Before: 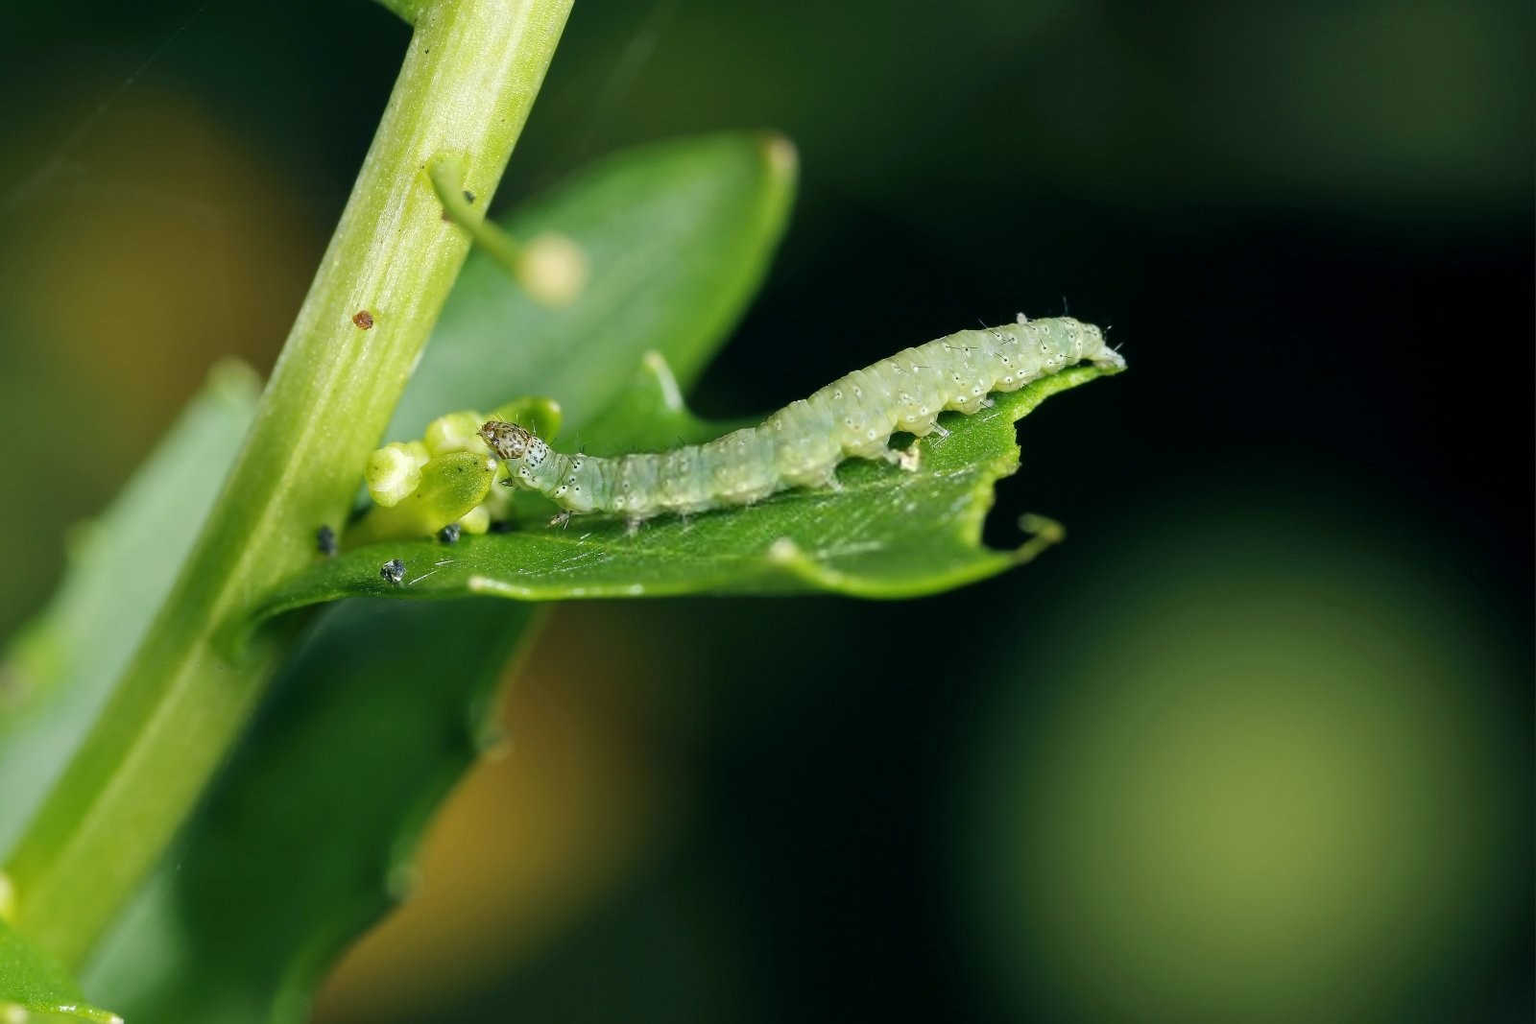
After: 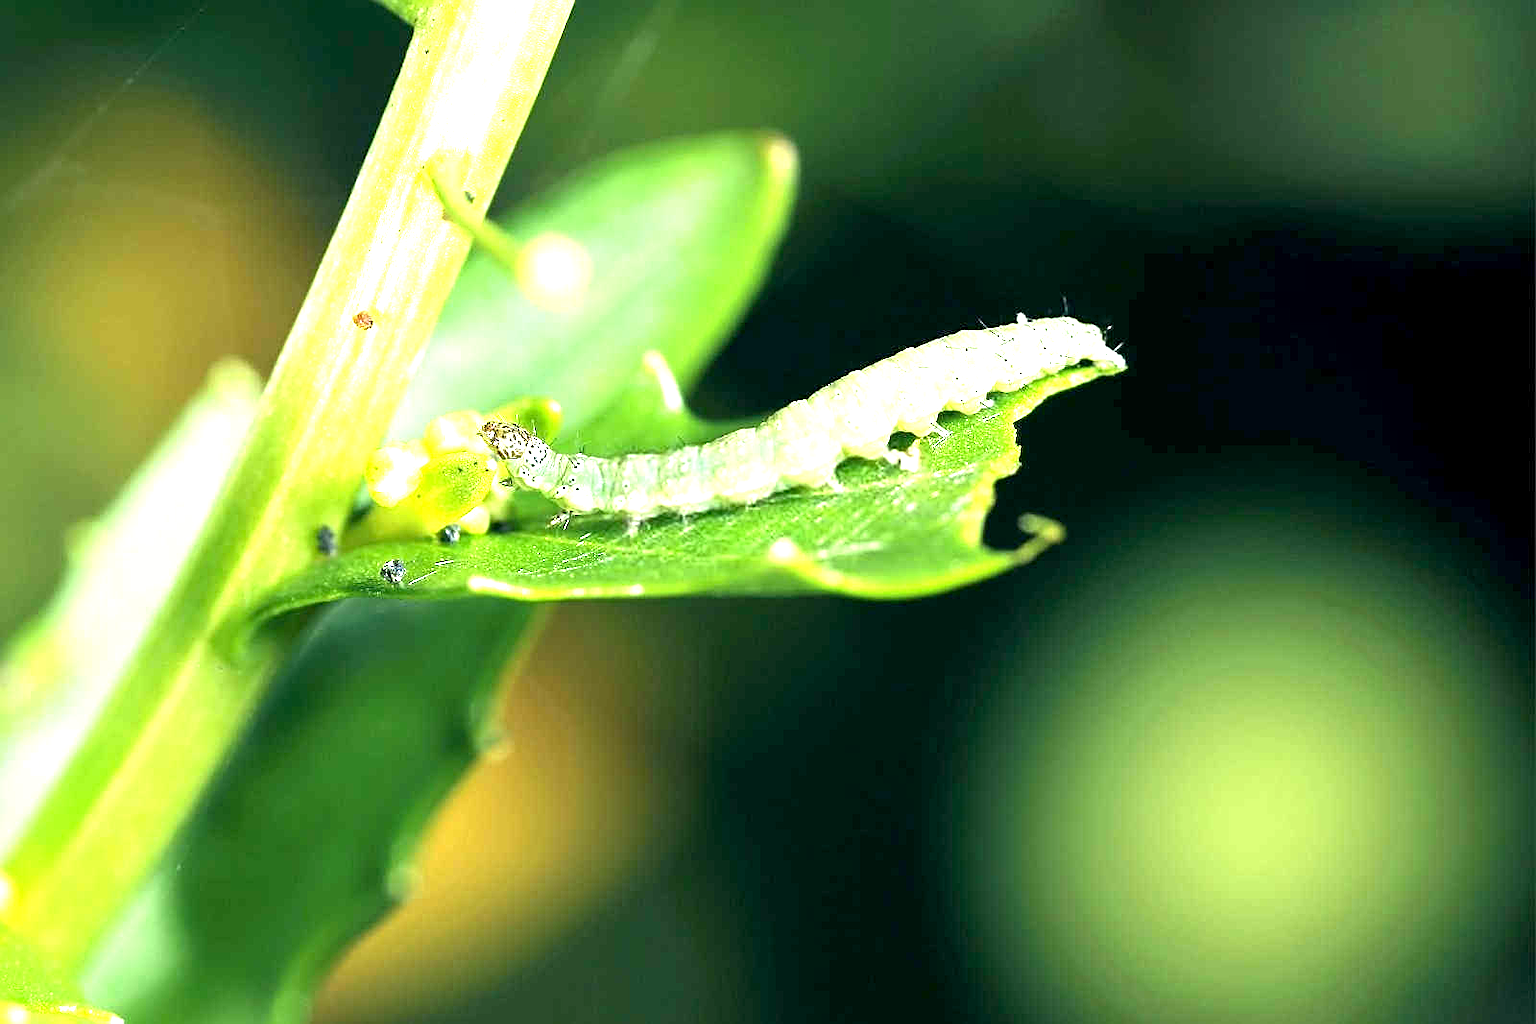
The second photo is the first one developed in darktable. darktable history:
exposure: black level correction 0.001, exposure 1.822 EV, compensate exposure bias true, compensate highlight preservation false
white balance: red 1, blue 1
sharpen: on, module defaults
